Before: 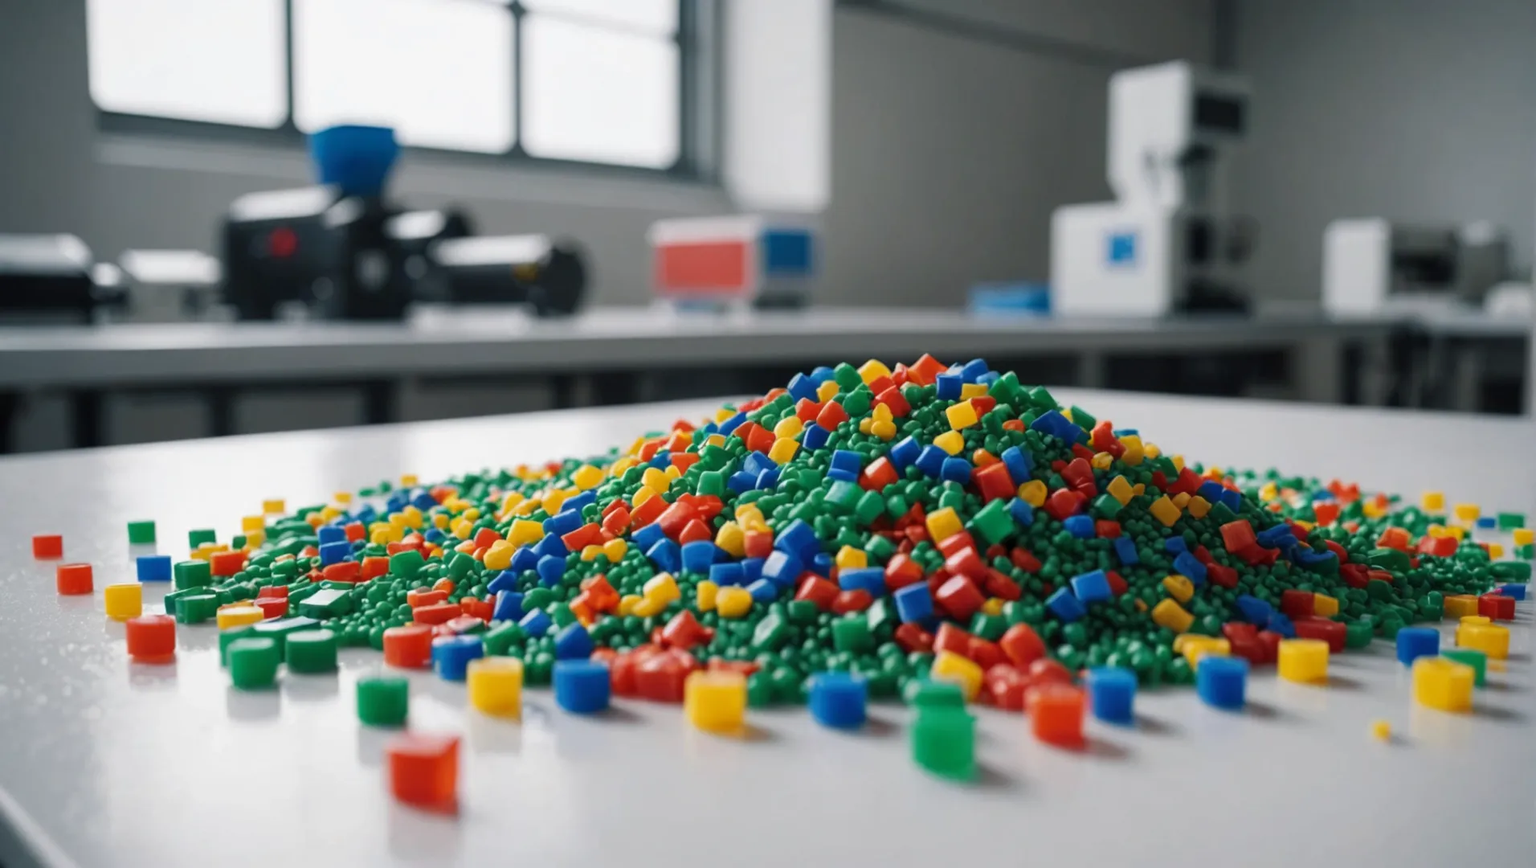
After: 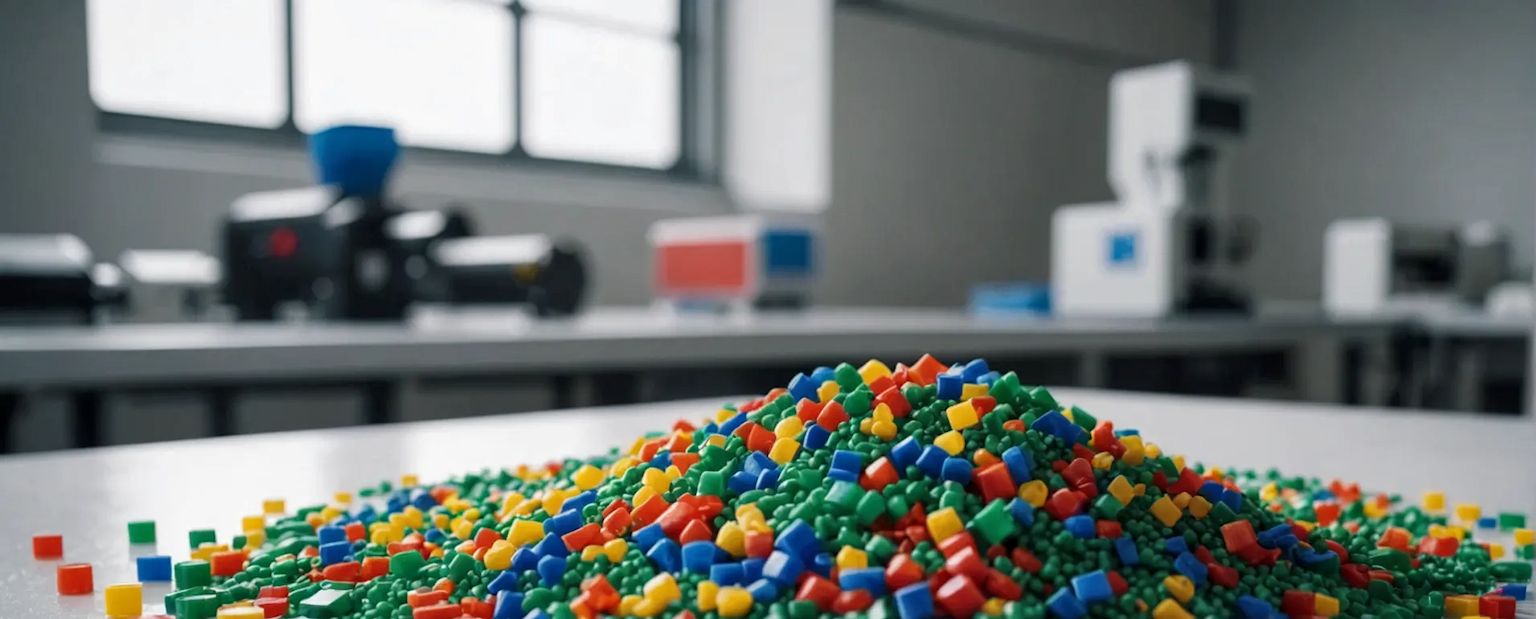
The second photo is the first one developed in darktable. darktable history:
local contrast: highlights 100%, shadows 100%, detail 120%, midtone range 0.2
crop: bottom 28.576%
